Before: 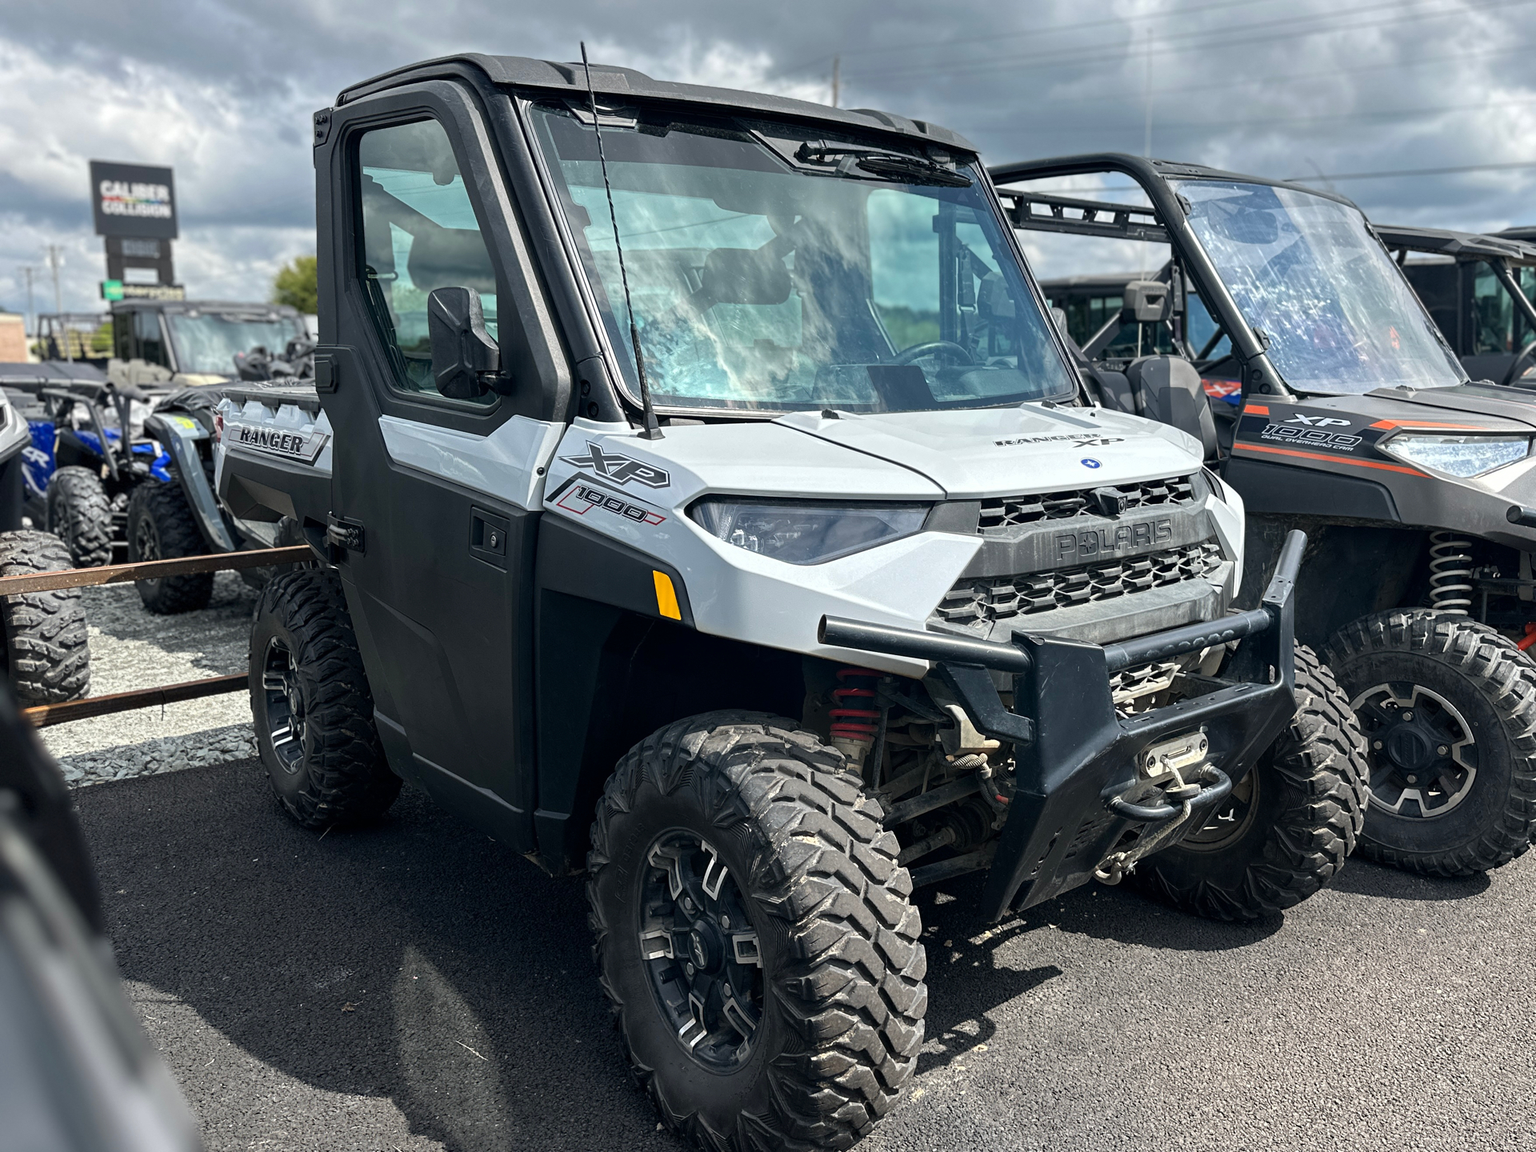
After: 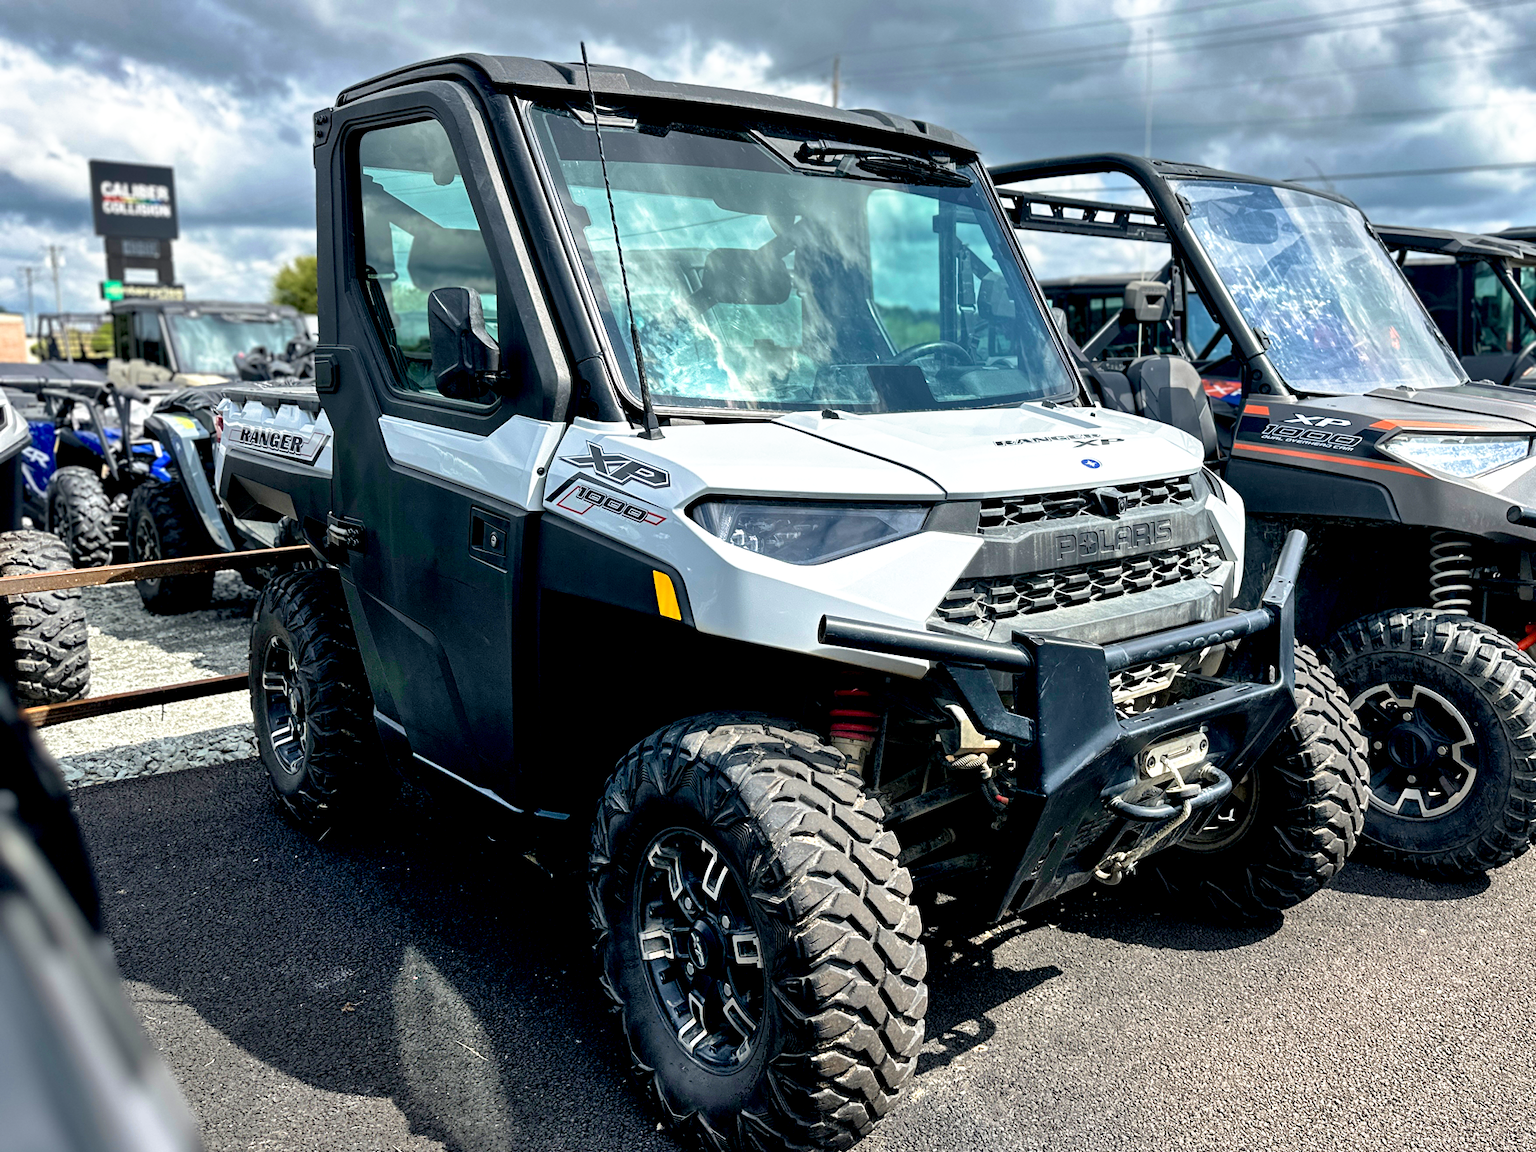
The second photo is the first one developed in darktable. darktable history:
exposure: exposure 0.239 EV, compensate exposure bias true, compensate highlight preservation false
velvia: on, module defaults
shadows and highlights: soften with gaussian
color calibration: illuminant same as pipeline (D50), adaptation XYZ, x 0.347, y 0.358, temperature 5016.94 K
base curve: curves: ch0 [(0.017, 0) (0.425, 0.441) (0.844, 0.933) (1, 1)], preserve colors none
